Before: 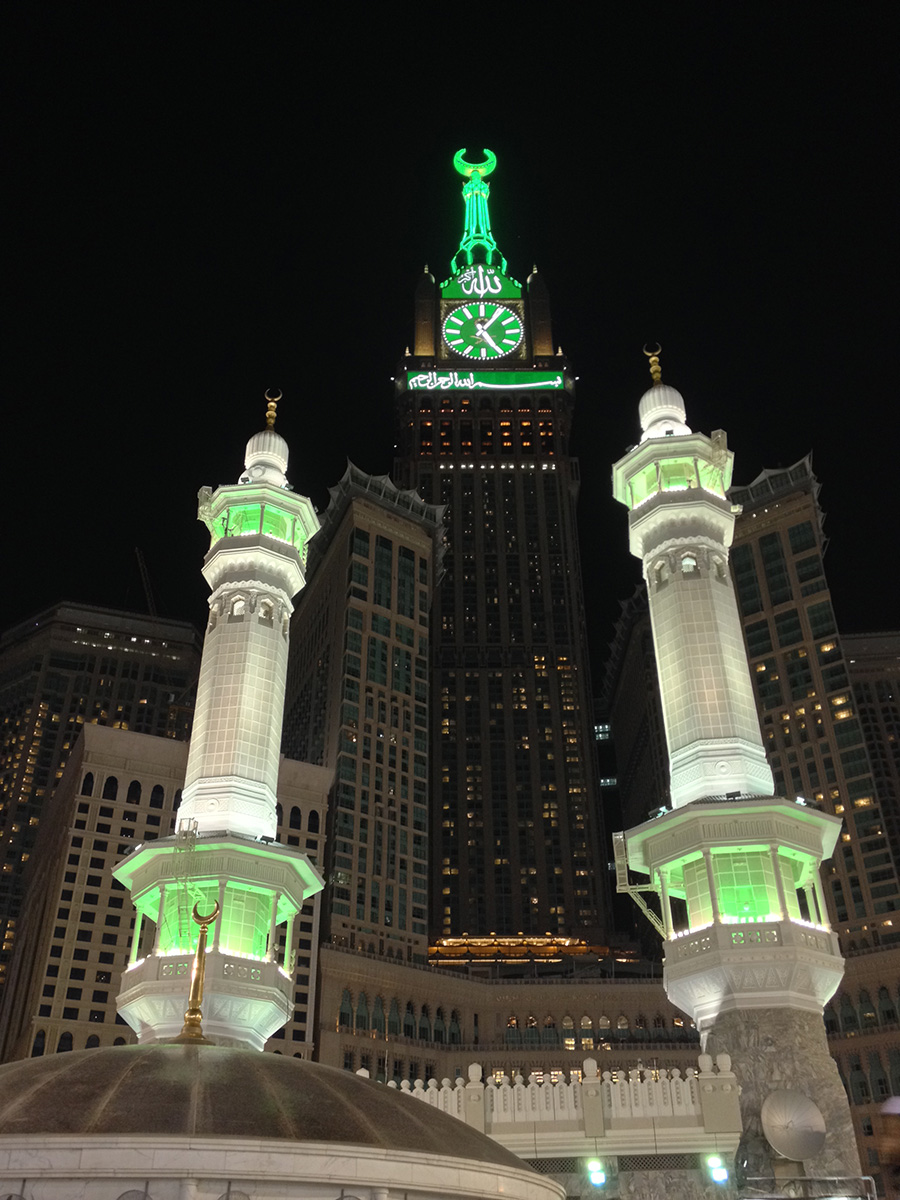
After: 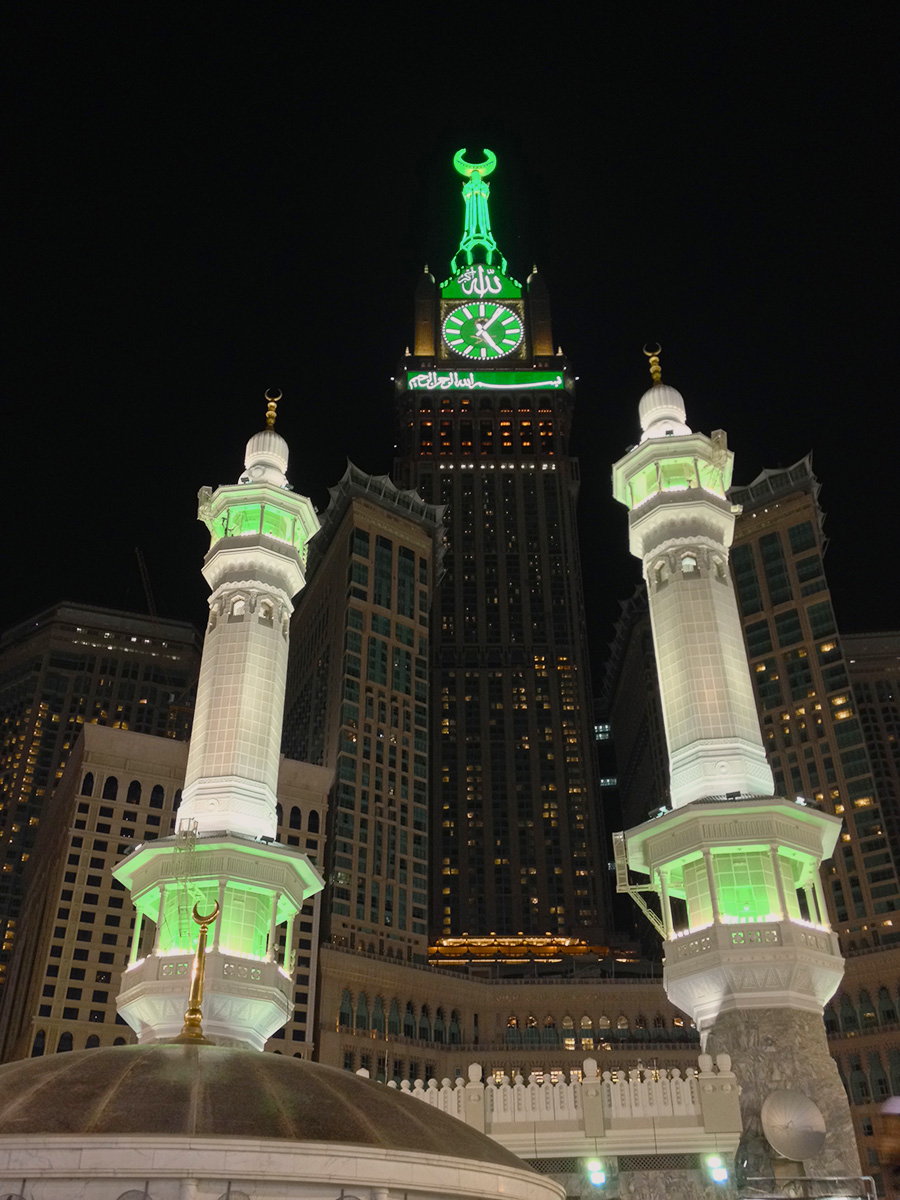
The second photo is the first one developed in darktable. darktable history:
tone equalizer: -8 EV -0.002 EV, -7 EV 0.004 EV, -6 EV -0.024 EV, -5 EV 0.011 EV, -4 EV -0.017 EV, -3 EV 0.035 EV, -2 EV -0.06 EV, -1 EV -0.299 EV, +0 EV -0.561 EV, edges refinement/feathering 500, mask exposure compensation -1.57 EV, preserve details no
color balance rgb: highlights gain › chroma 0.869%, highlights gain › hue 26.95°, perceptual saturation grading › global saturation 15.698%, perceptual saturation grading › highlights -19.358%, perceptual saturation grading › shadows 19.523%
